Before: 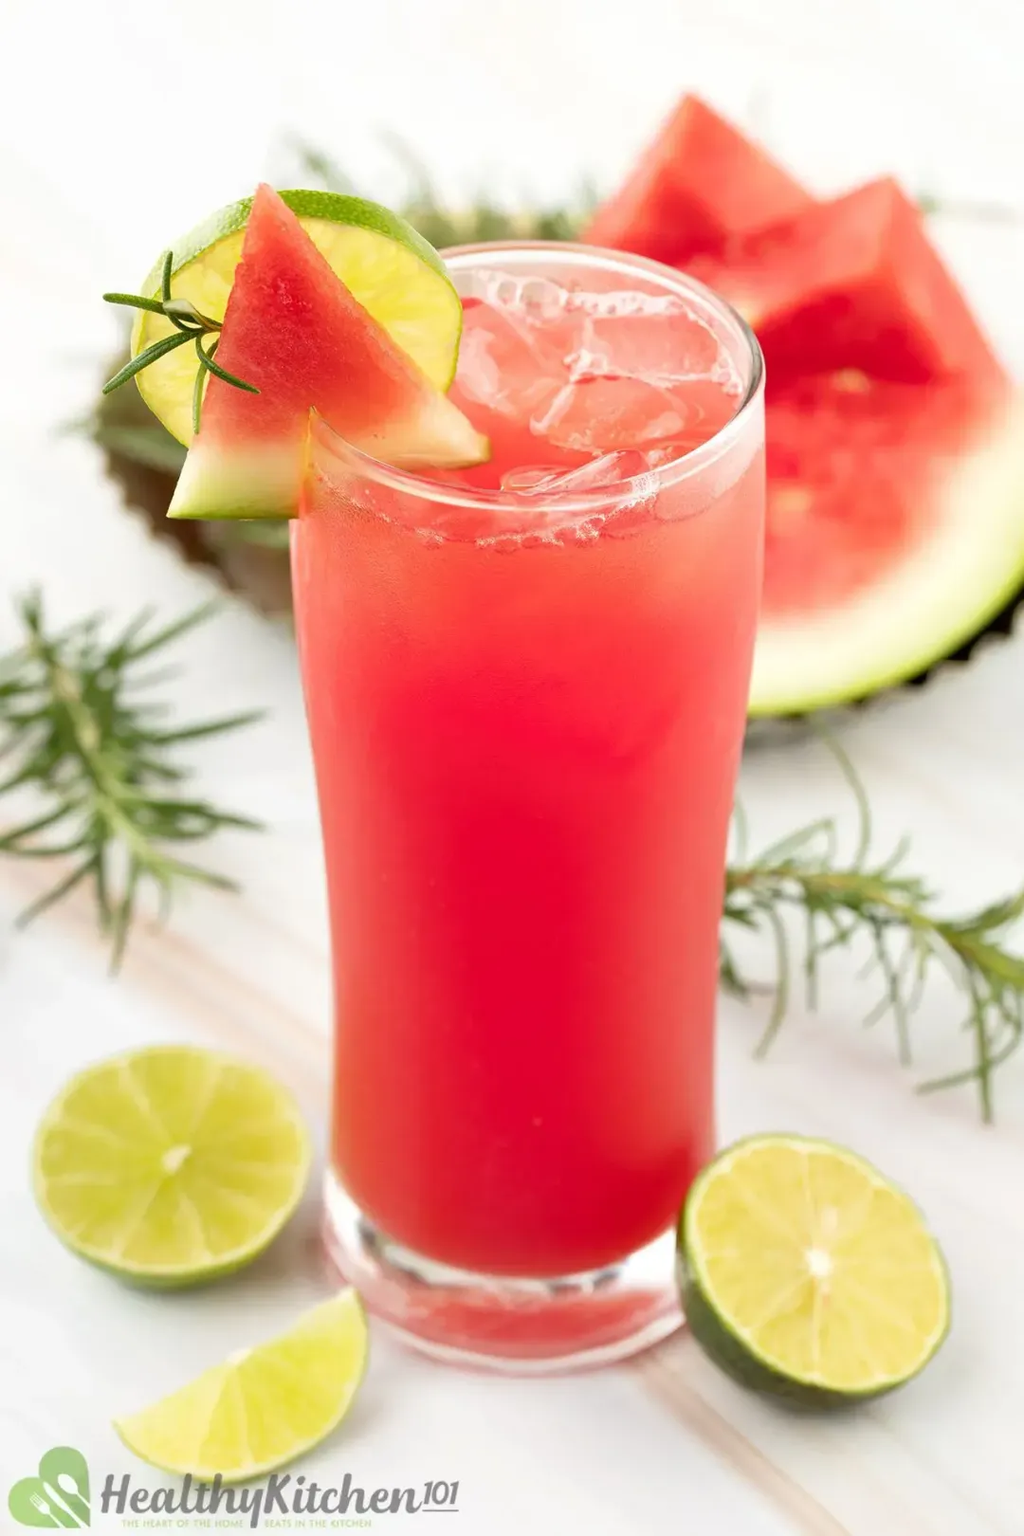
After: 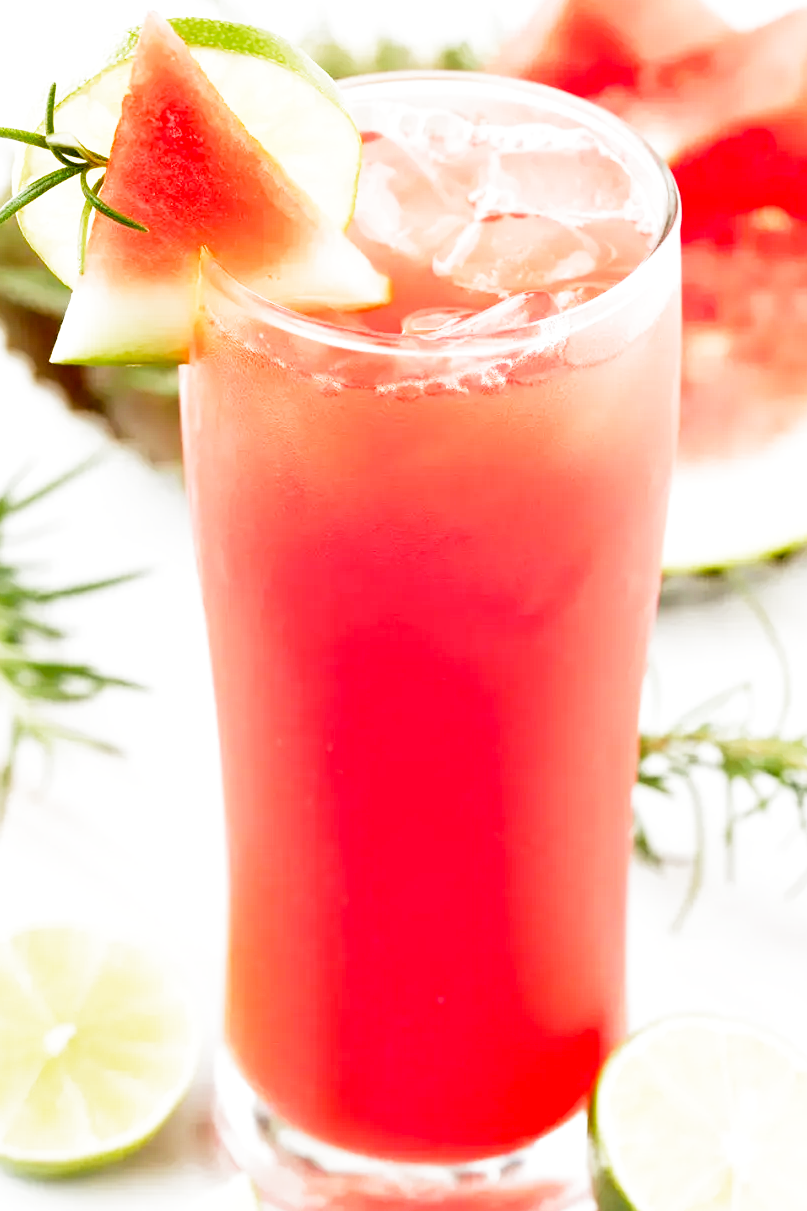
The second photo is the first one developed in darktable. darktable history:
filmic rgb: middle gray luminance 10%, black relative exposure -8.61 EV, white relative exposure 3.3 EV, threshold 6 EV, target black luminance 0%, hardness 5.2, latitude 44.69%, contrast 1.302, highlights saturation mix 5%, shadows ↔ highlights balance 24.64%, add noise in highlights 0, preserve chrominance no, color science v3 (2019), use custom middle-gray values true, iterations of high-quality reconstruction 0, contrast in highlights soft, enable highlight reconstruction true
rgb levels: preserve colors max RGB
crop and rotate: left 11.831%, top 11.346%, right 13.429%, bottom 13.899%
